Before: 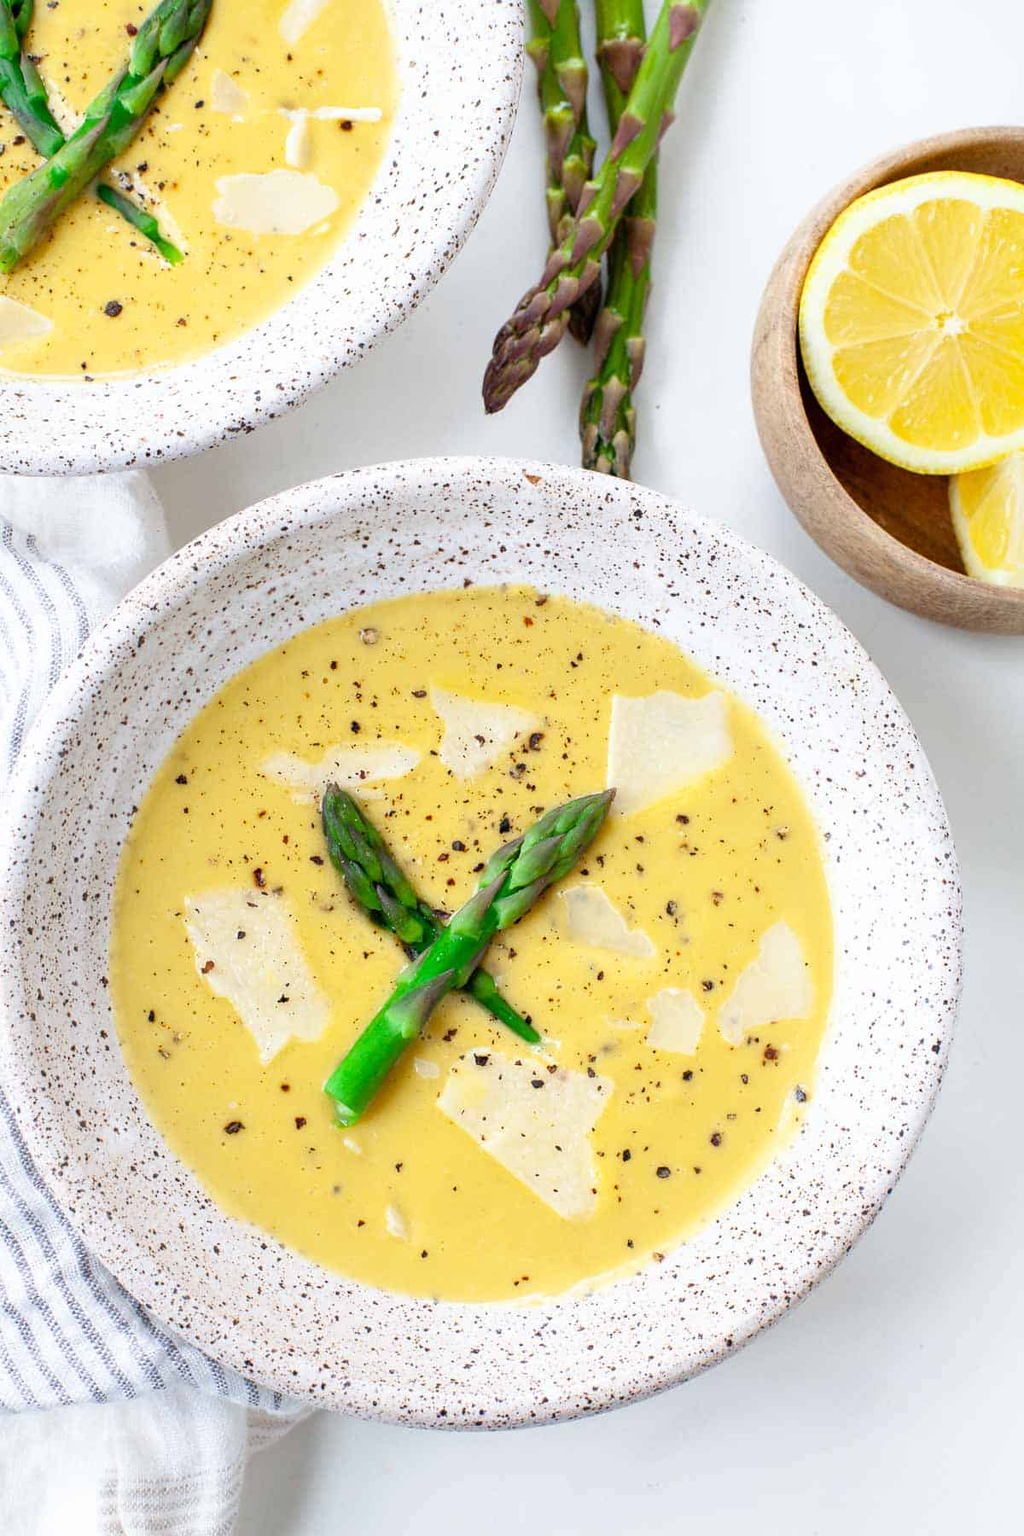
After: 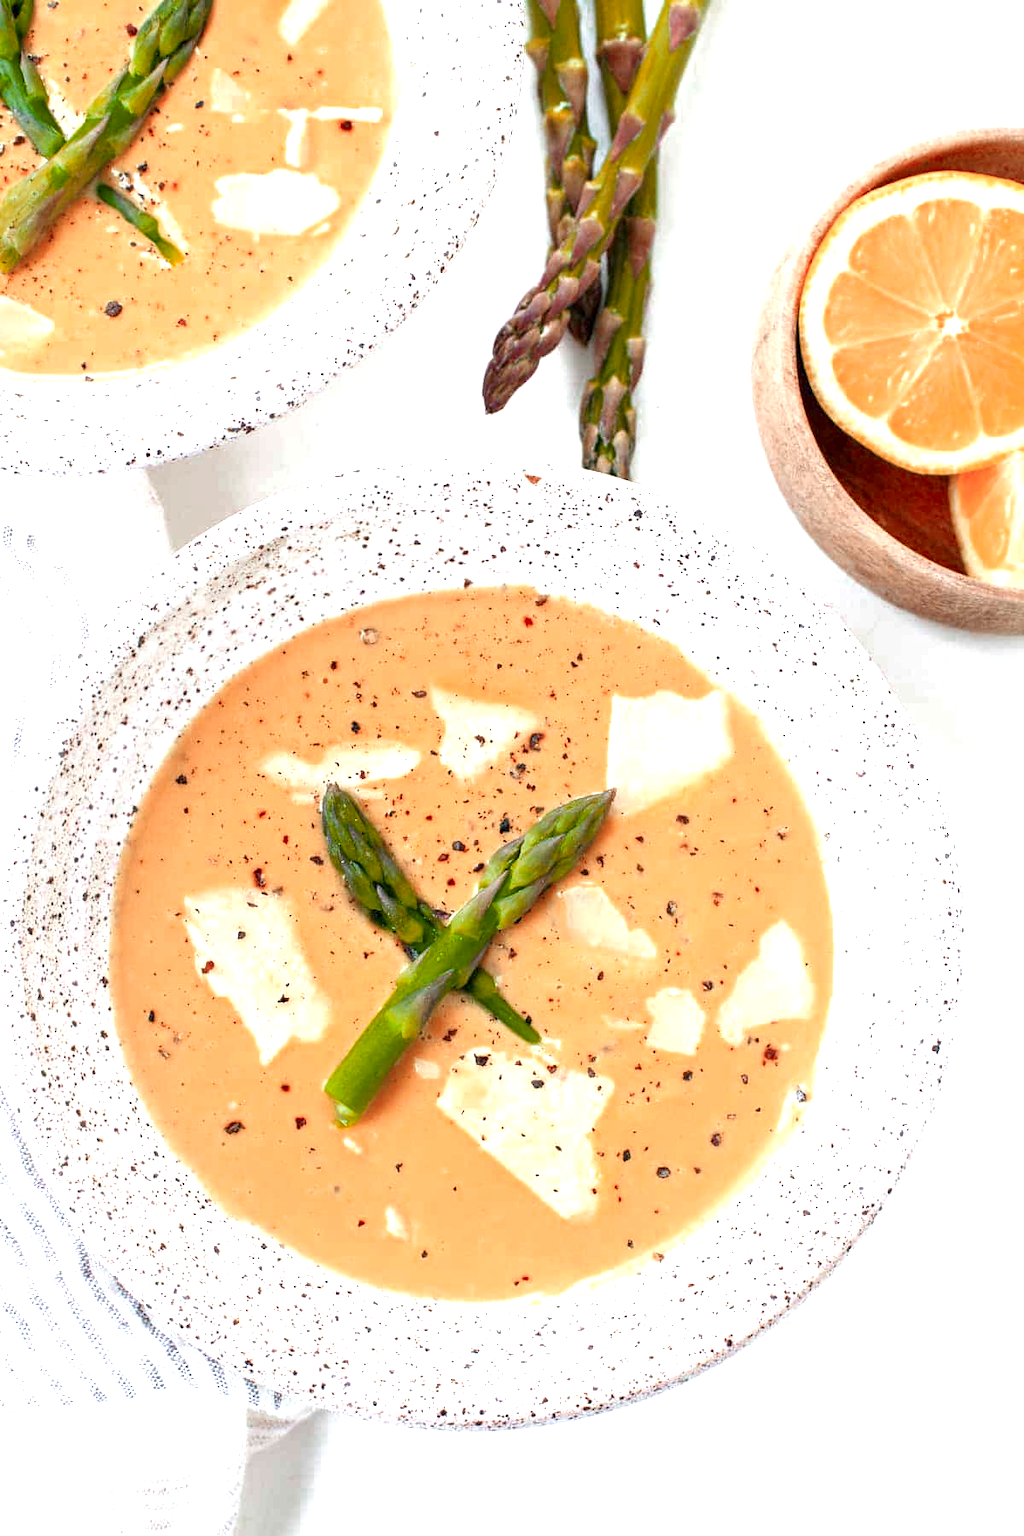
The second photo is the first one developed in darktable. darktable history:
exposure: black level correction 0, exposure 1 EV, compensate highlight preservation false
local contrast: highlights 100%, shadows 100%, detail 120%, midtone range 0.2
color zones: curves: ch0 [(0, 0.299) (0.25, 0.383) (0.456, 0.352) (0.736, 0.571)]; ch1 [(0, 0.63) (0.151, 0.568) (0.254, 0.416) (0.47, 0.558) (0.732, 0.37) (0.909, 0.492)]; ch2 [(0.004, 0.604) (0.158, 0.443) (0.257, 0.403) (0.761, 0.468)]
